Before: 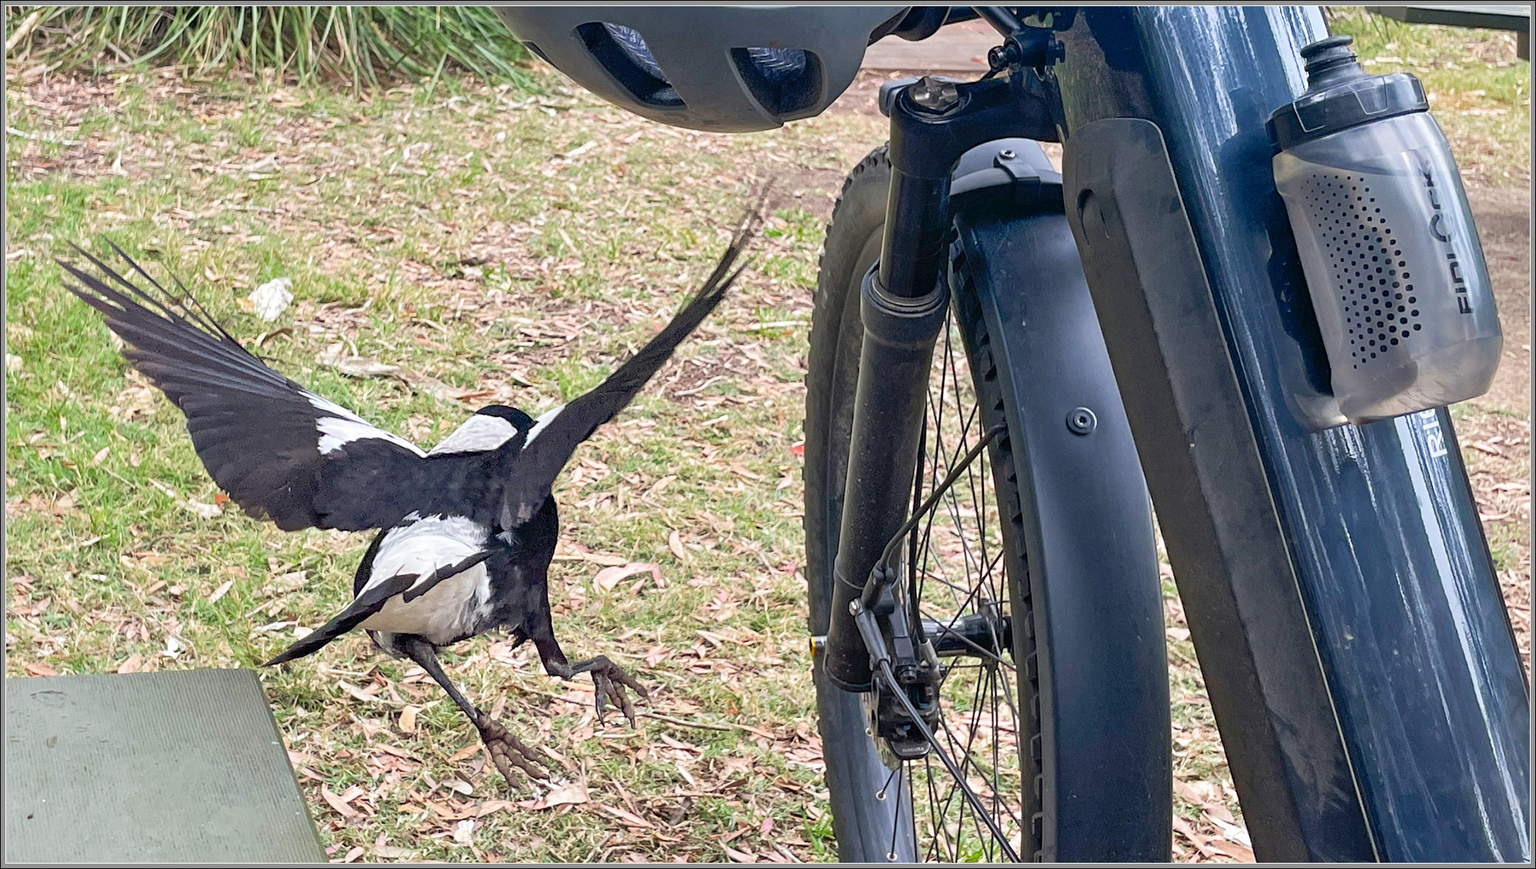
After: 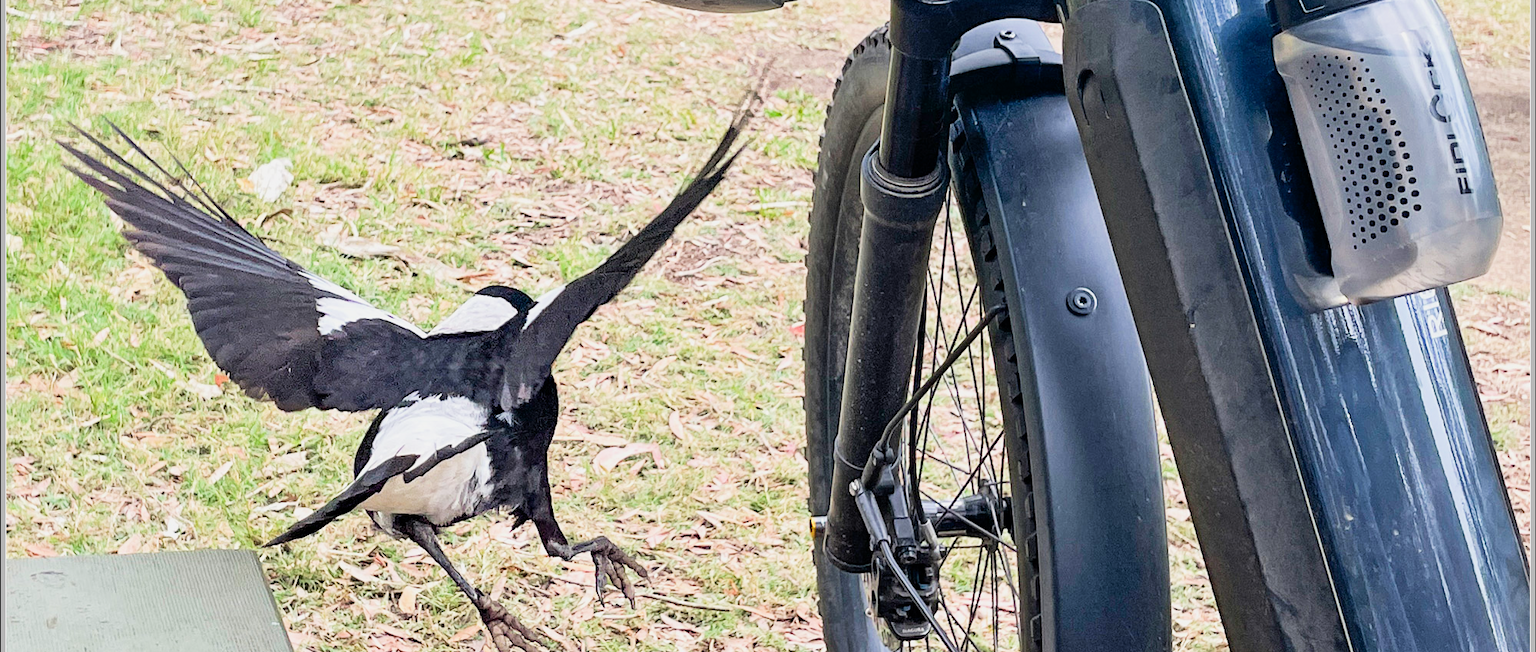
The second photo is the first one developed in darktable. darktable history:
exposure: black level correction 0.001, exposure 0.675 EV, compensate highlight preservation false
filmic rgb: black relative exposure -7.5 EV, white relative exposure 5 EV, hardness 3.31, contrast 1.3, contrast in shadows safe
crop: top 13.819%, bottom 11.169%
